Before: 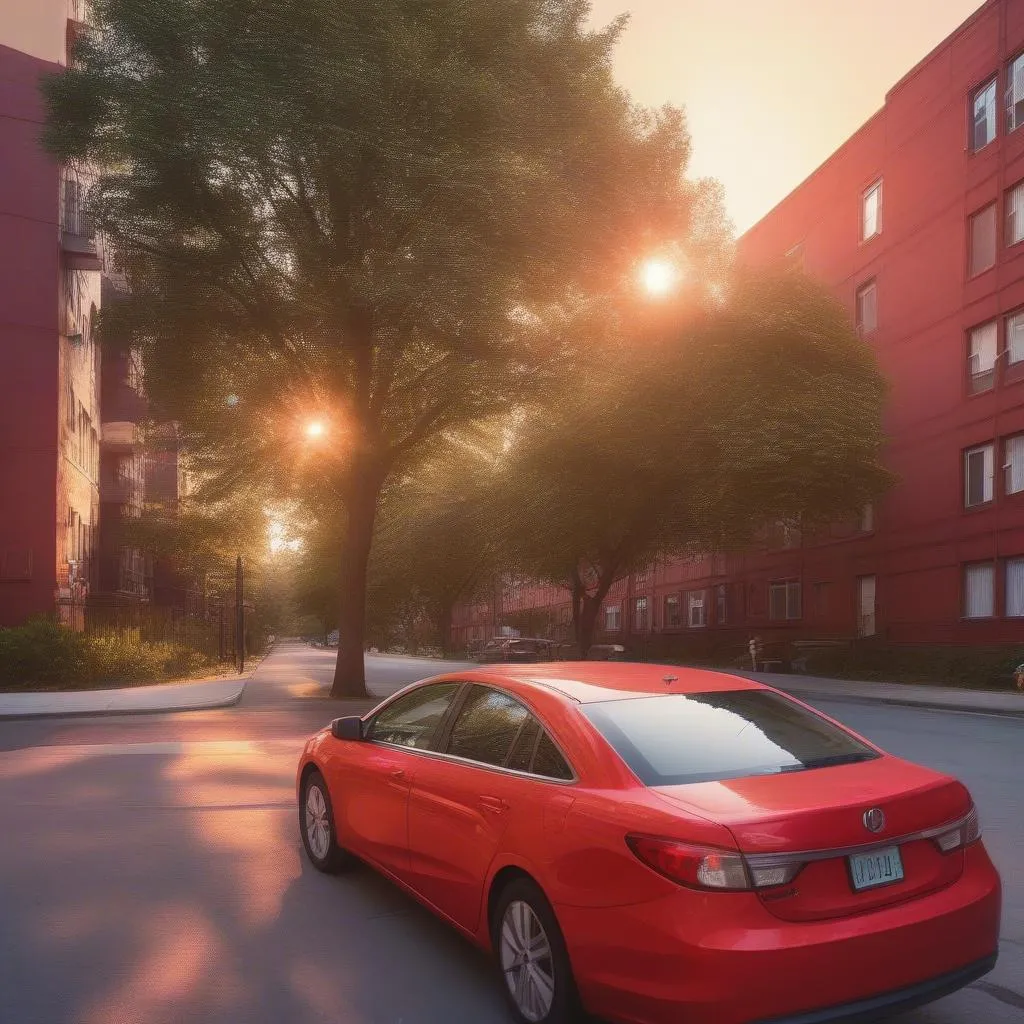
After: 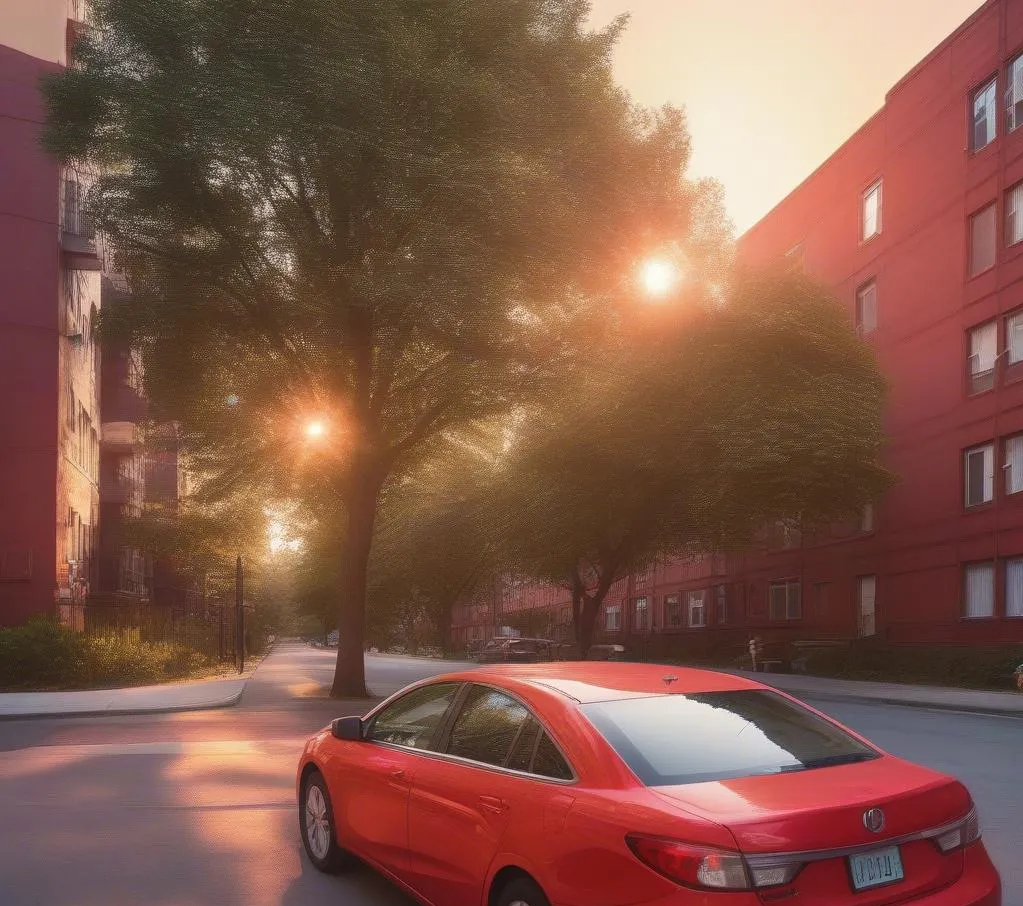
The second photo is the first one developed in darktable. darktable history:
tone equalizer: on, module defaults
crop and rotate: top 0%, bottom 11.49%
